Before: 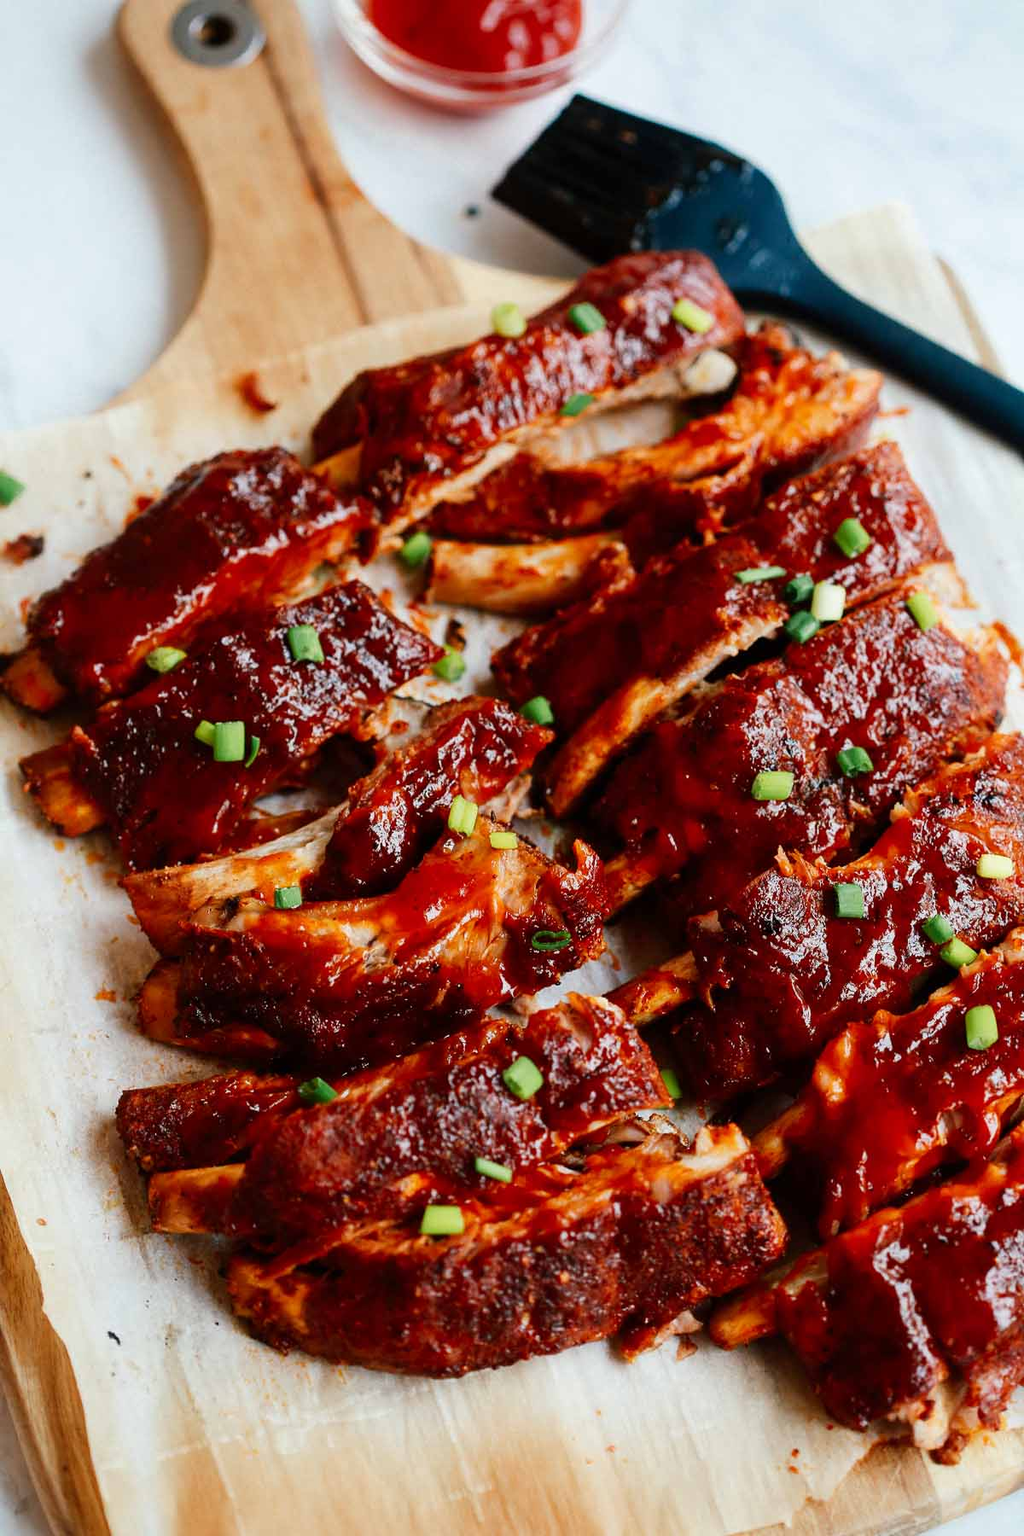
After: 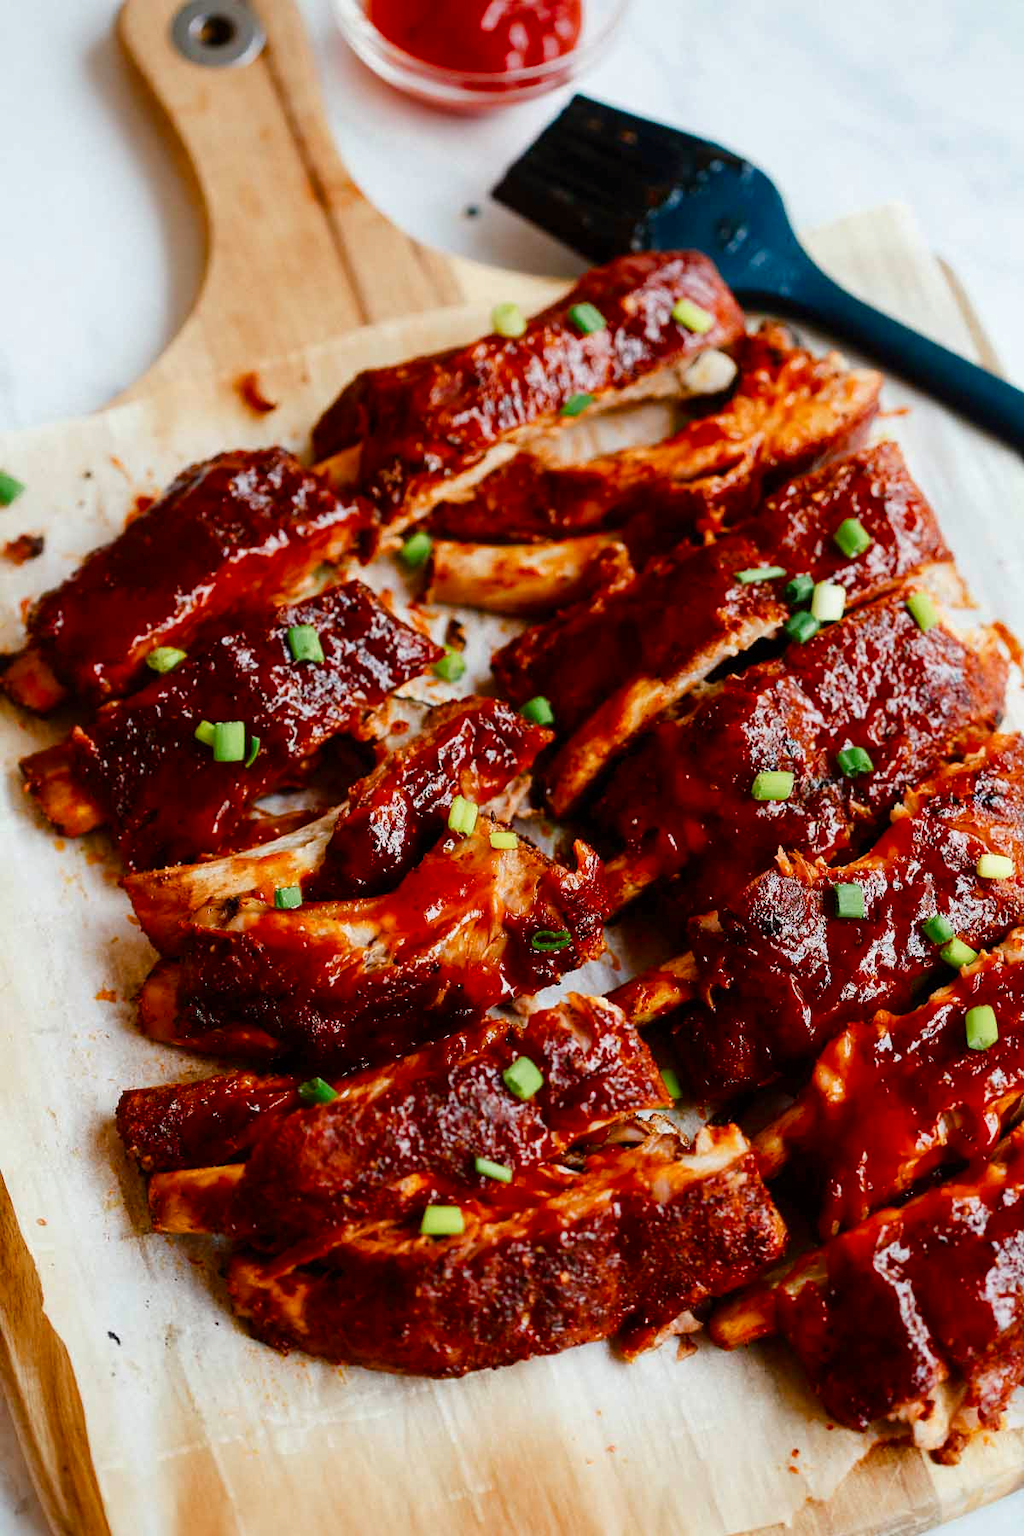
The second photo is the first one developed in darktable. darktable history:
color balance rgb: power › chroma 0.306%, power › hue 22.91°, perceptual saturation grading › global saturation 20%, perceptual saturation grading › highlights -25.027%, perceptual saturation grading › shadows 25.004%
